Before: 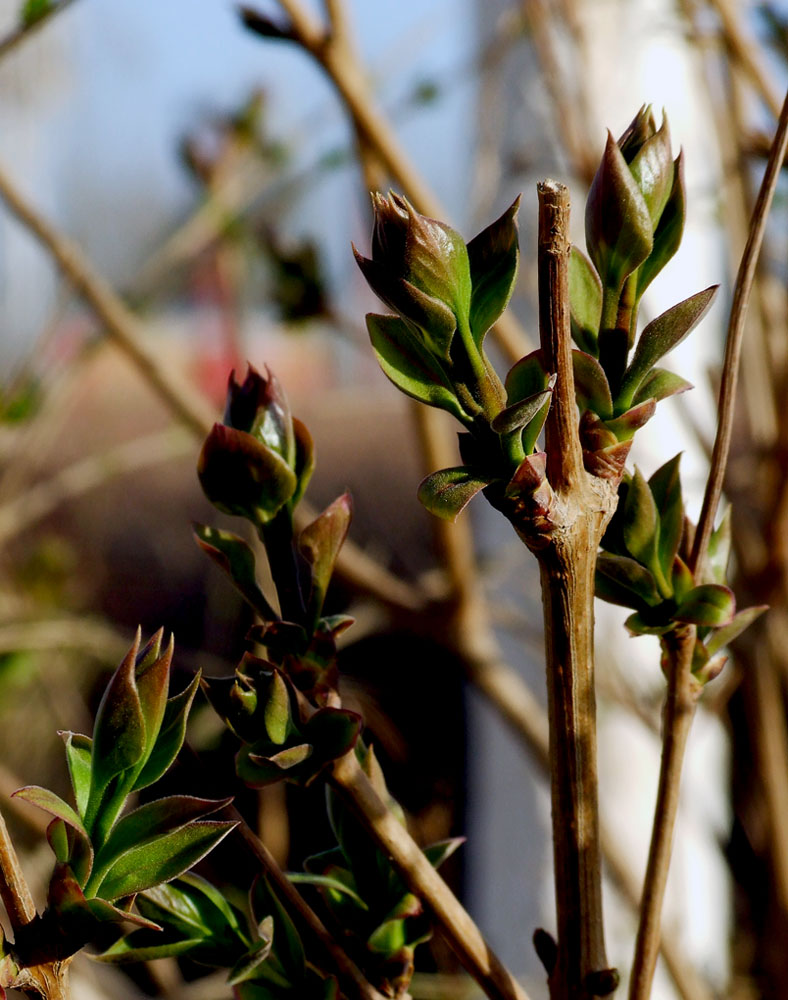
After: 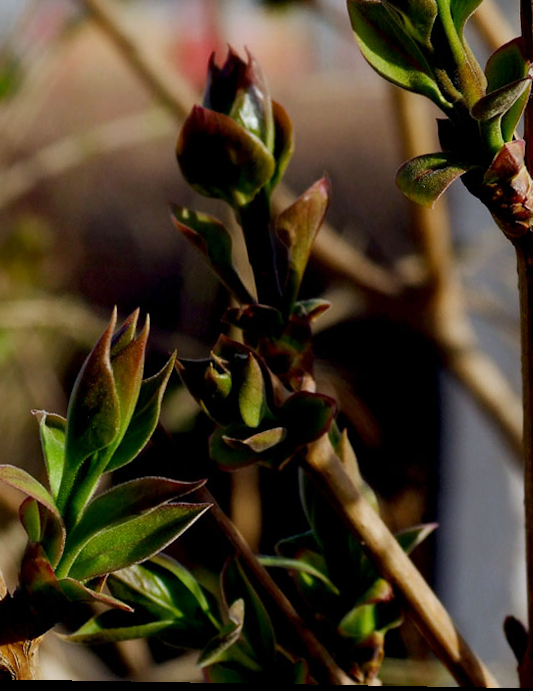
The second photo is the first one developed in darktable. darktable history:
crop and rotate: angle -0.967°, left 3.83%, top 31.765%, right 29.825%
